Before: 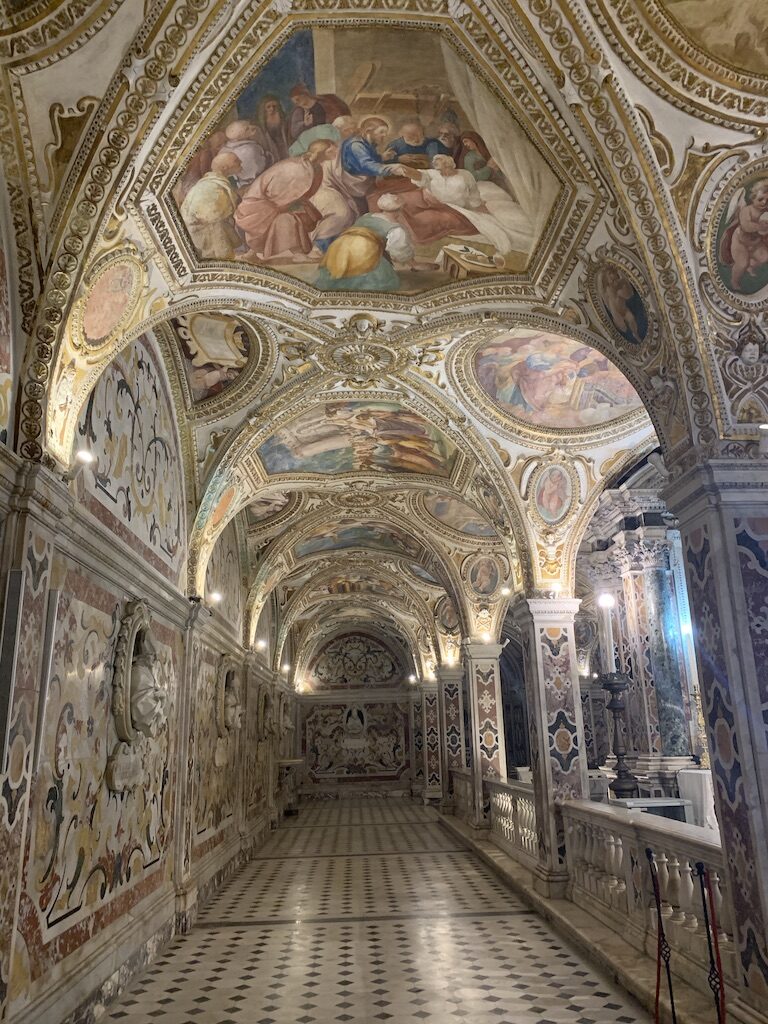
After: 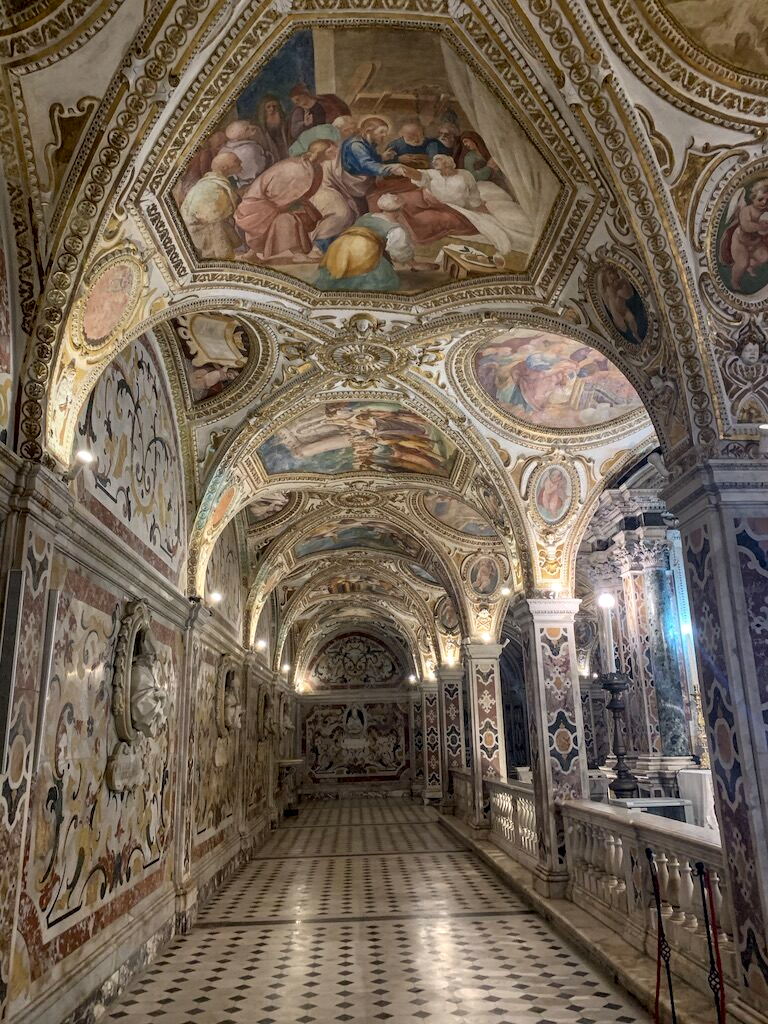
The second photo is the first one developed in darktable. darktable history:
local contrast: detail 140%
graduated density: on, module defaults
